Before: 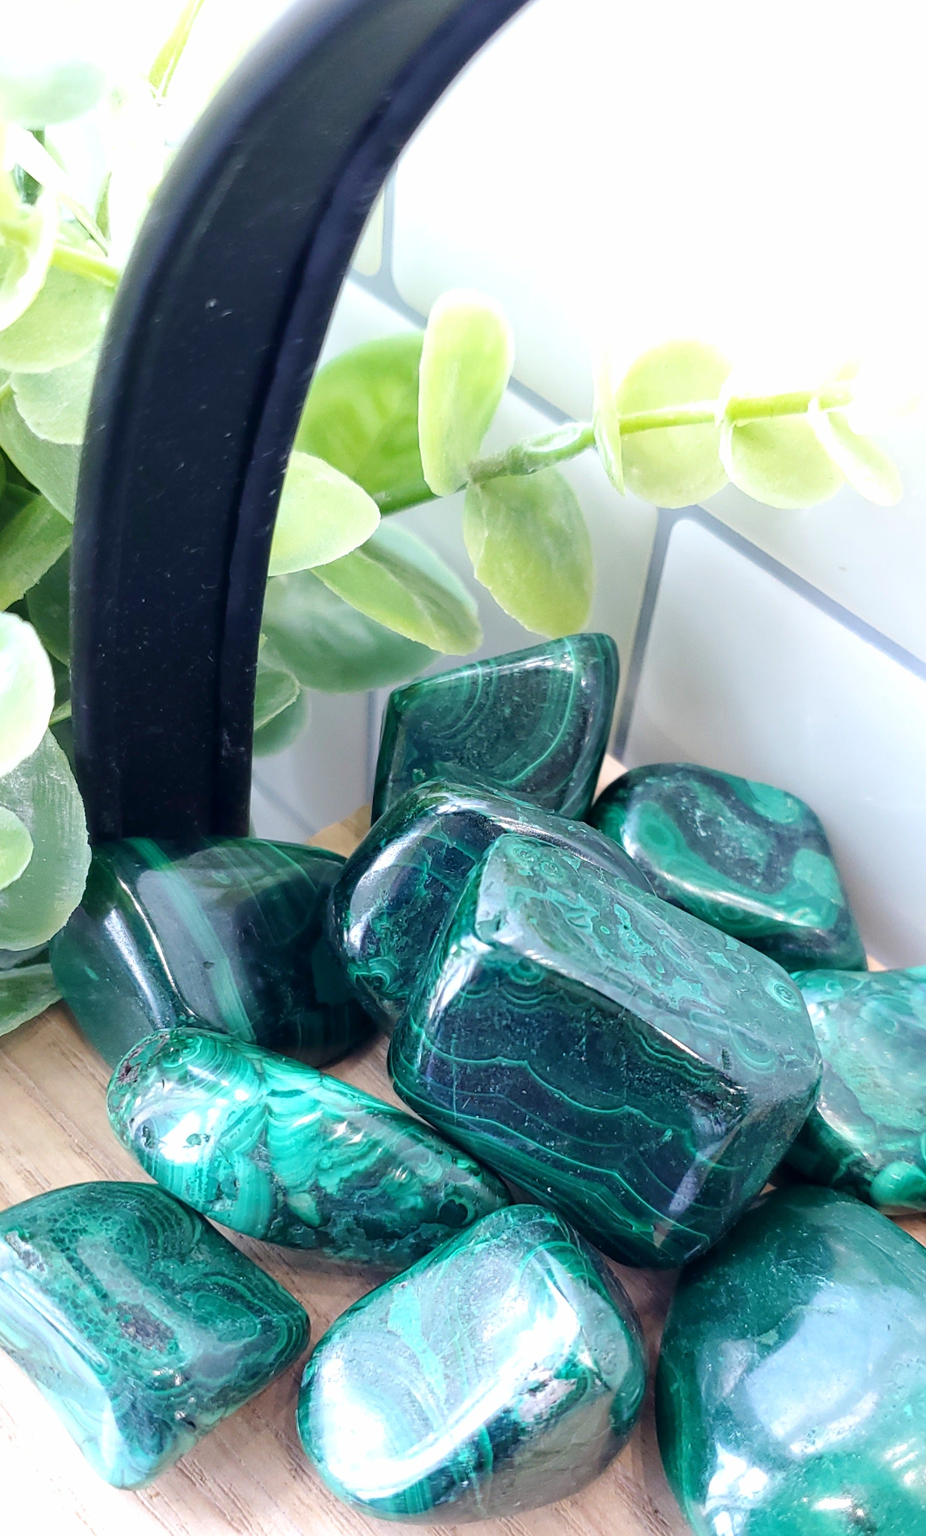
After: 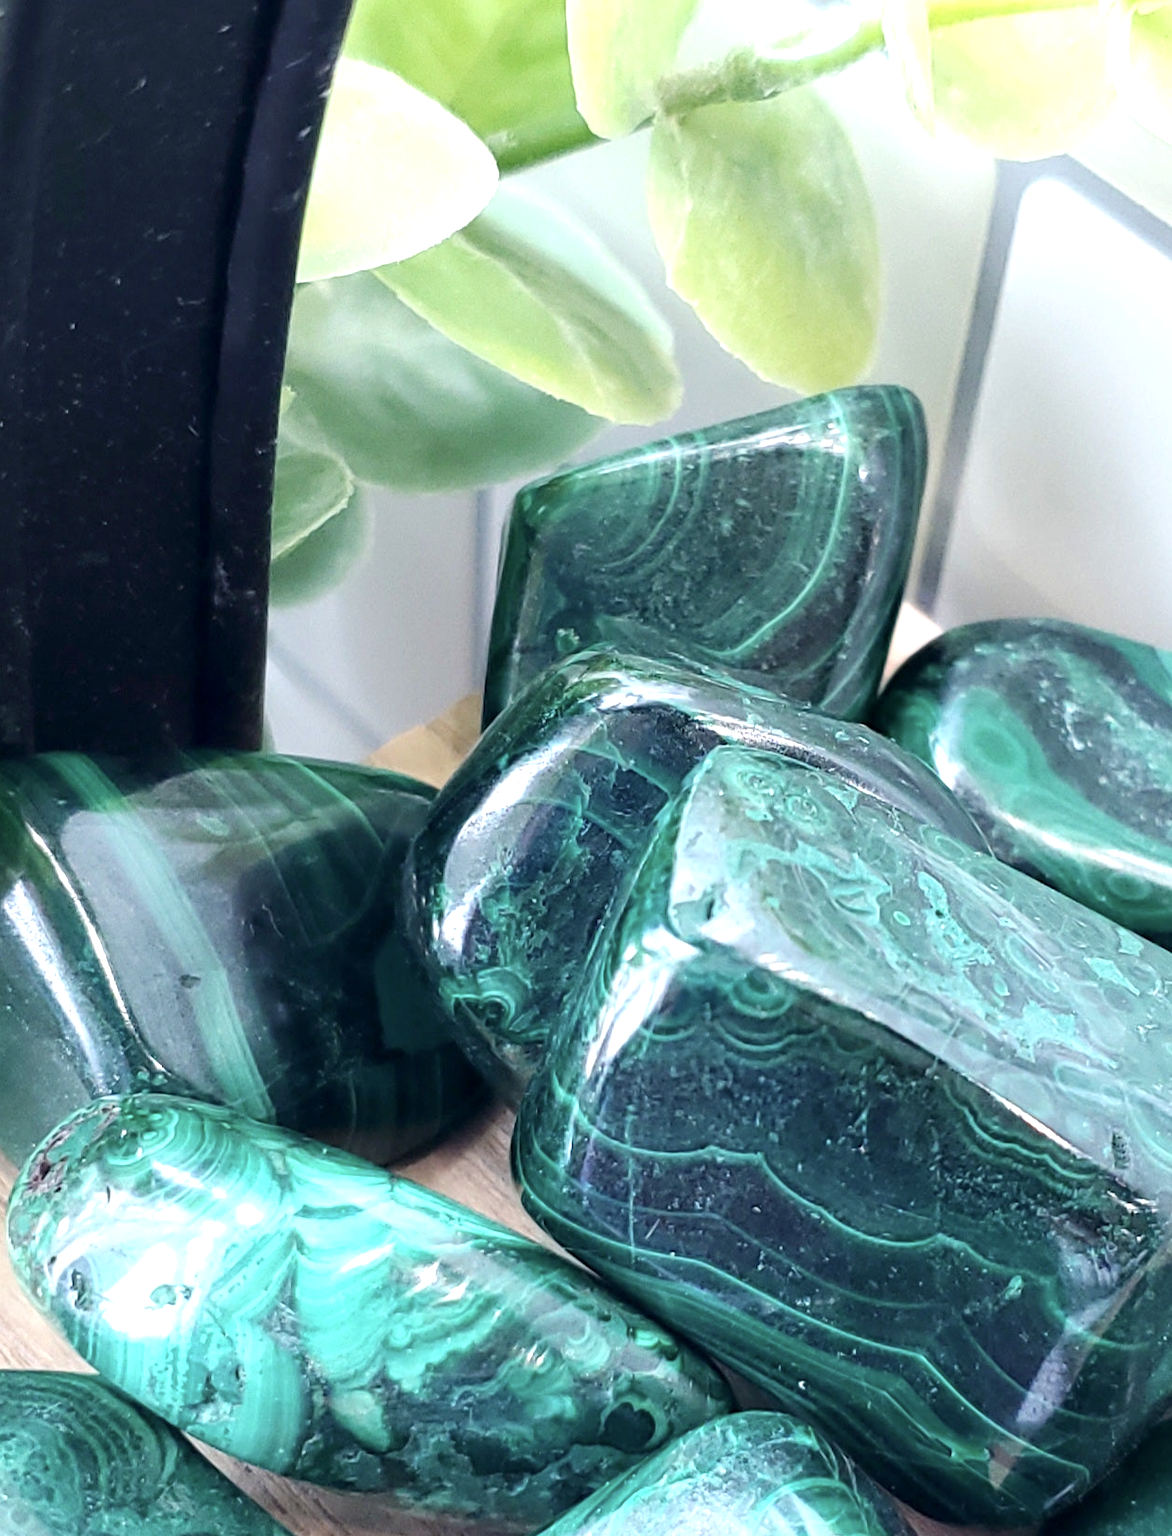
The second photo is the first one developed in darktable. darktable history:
crop: left 11.173%, top 27.274%, right 18.275%, bottom 17.037%
contrast brightness saturation: contrast 0.065, brightness -0.006, saturation -0.23
exposure: black level correction 0.001, exposure 0.498 EV, compensate highlight preservation false
